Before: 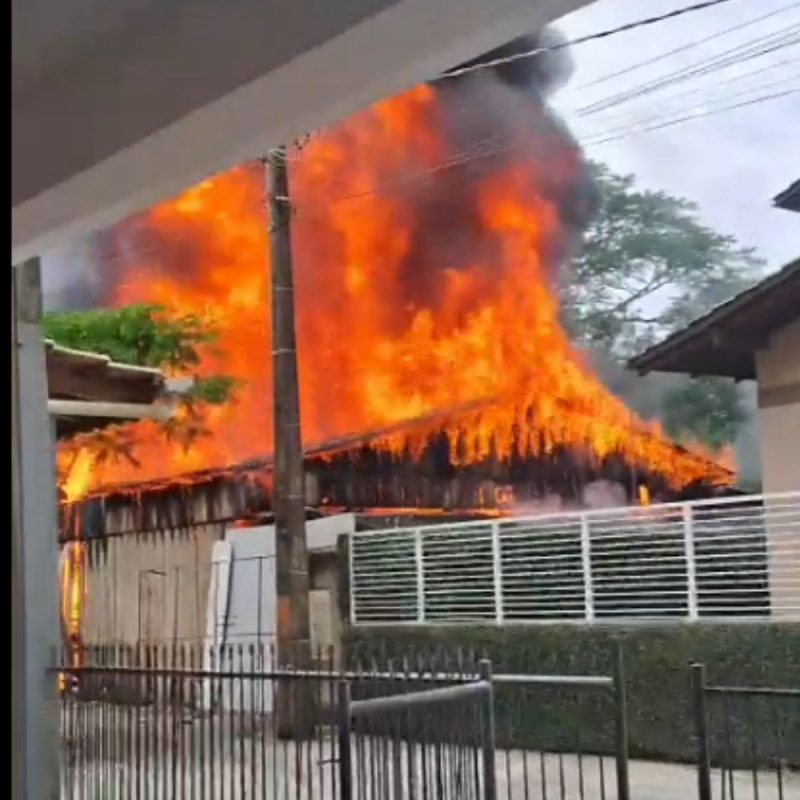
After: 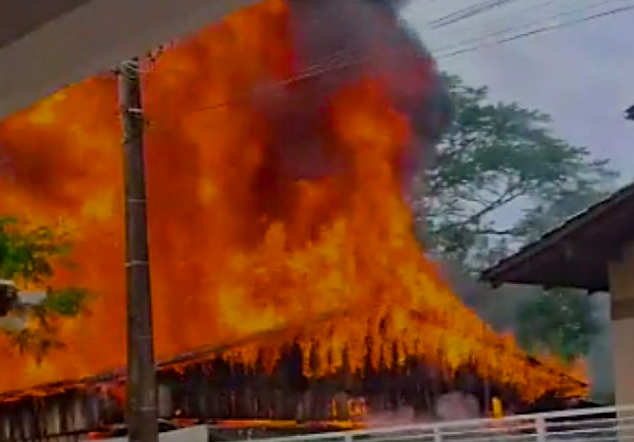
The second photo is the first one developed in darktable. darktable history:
color balance rgb: linear chroma grading › global chroma 14.397%, perceptual saturation grading › global saturation 30.845%, perceptual brilliance grading › mid-tones 9.143%, perceptual brilliance grading › shadows 14.19%, global vibrance 20%
exposure: exposure -1.385 EV, compensate highlight preservation false
sharpen: on, module defaults
crop: left 18.415%, top 11.092%, right 2.306%, bottom 33.626%
haze removal: compatibility mode true, adaptive false
